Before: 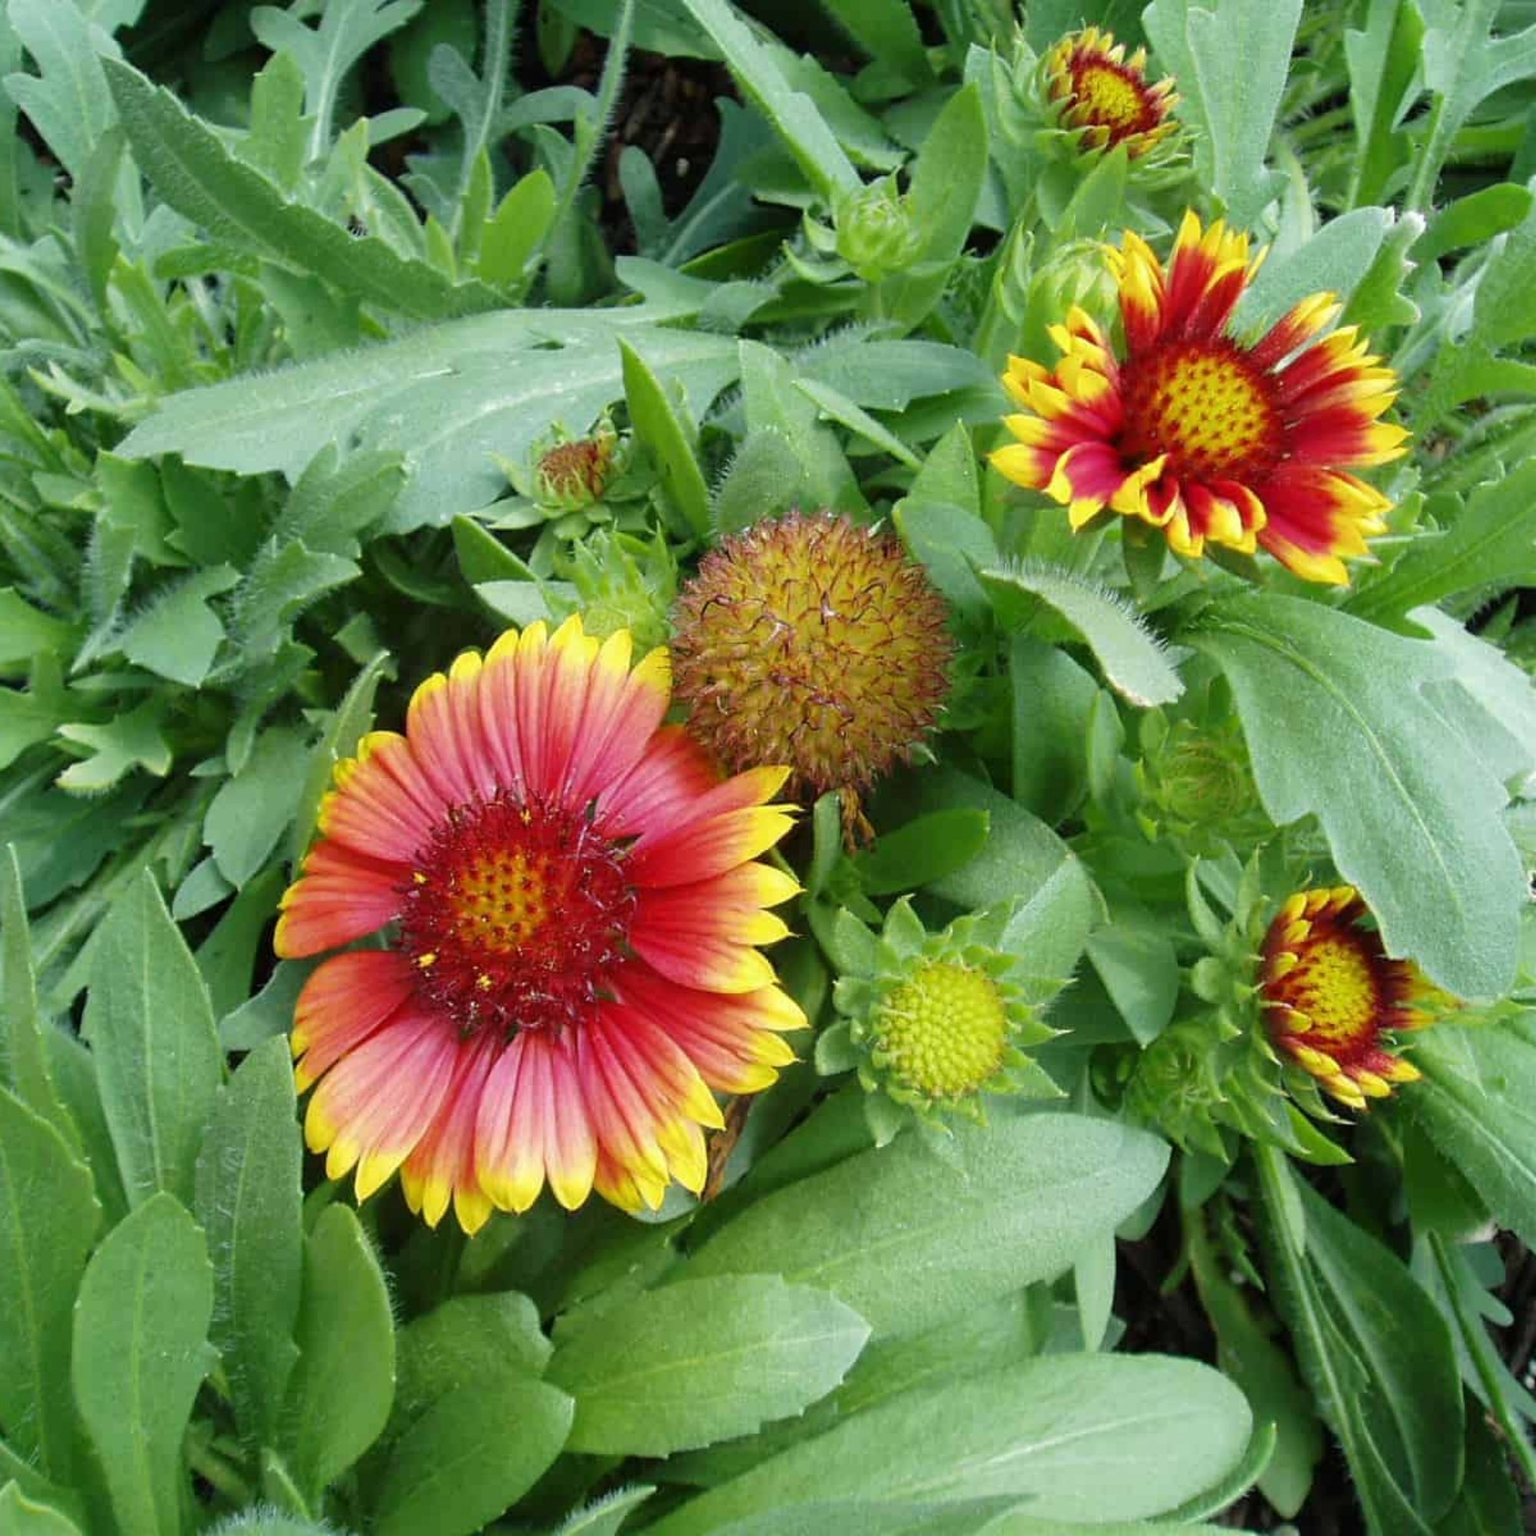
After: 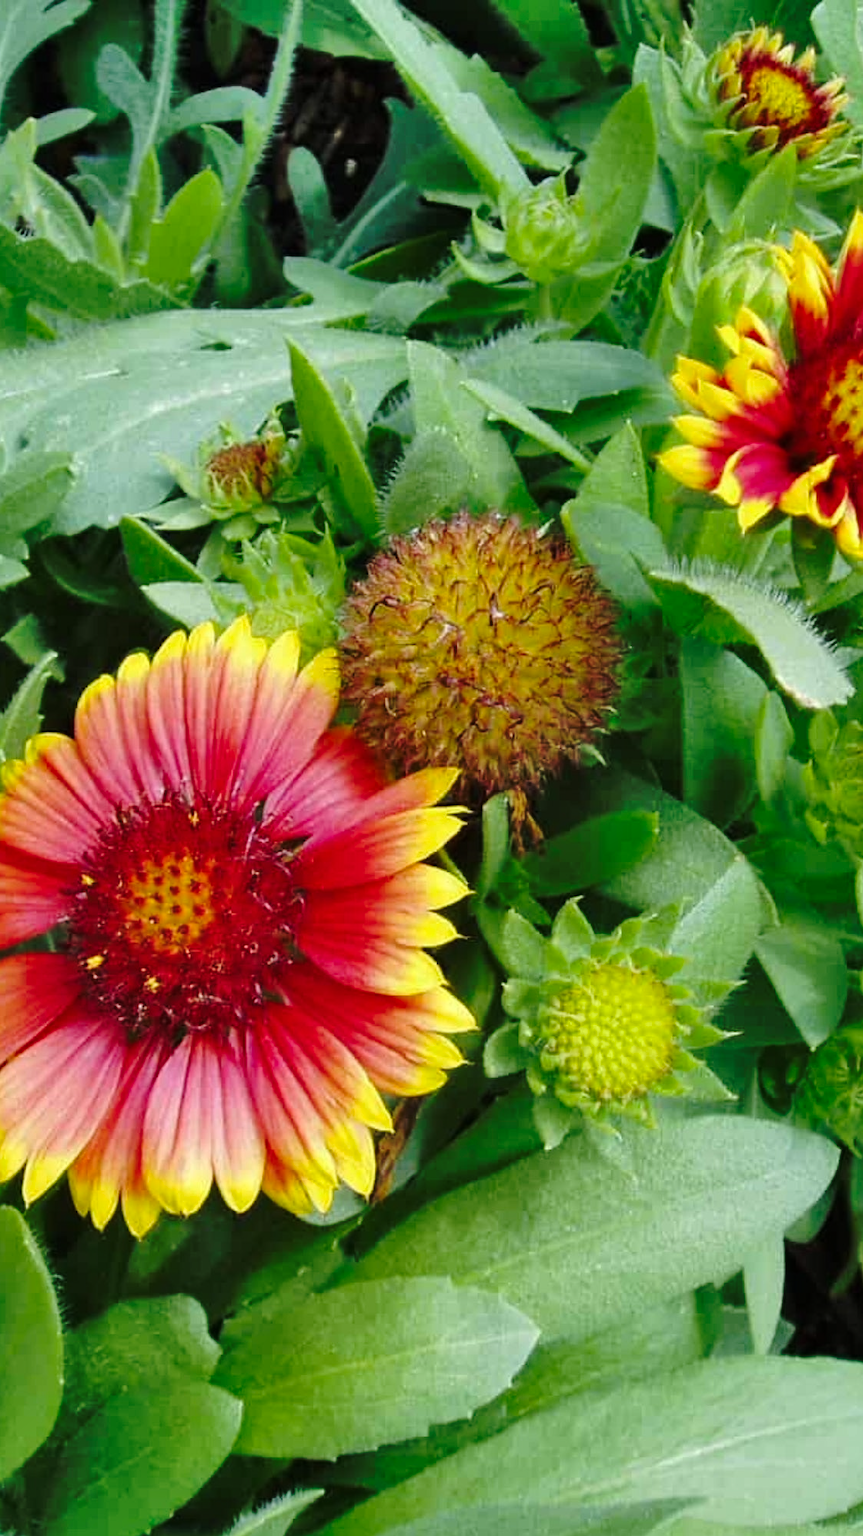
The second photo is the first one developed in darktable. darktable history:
exposure: compensate highlight preservation false
shadows and highlights: shadows 75, highlights -25, soften with gaussian
tone equalizer: on, module defaults
crop: left 21.674%, right 22.086%
base curve: curves: ch0 [(0, 0) (0.073, 0.04) (0.157, 0.139) (0.492, 0.492) (0.758, 0.758) (1, 1)], preserve colors none
